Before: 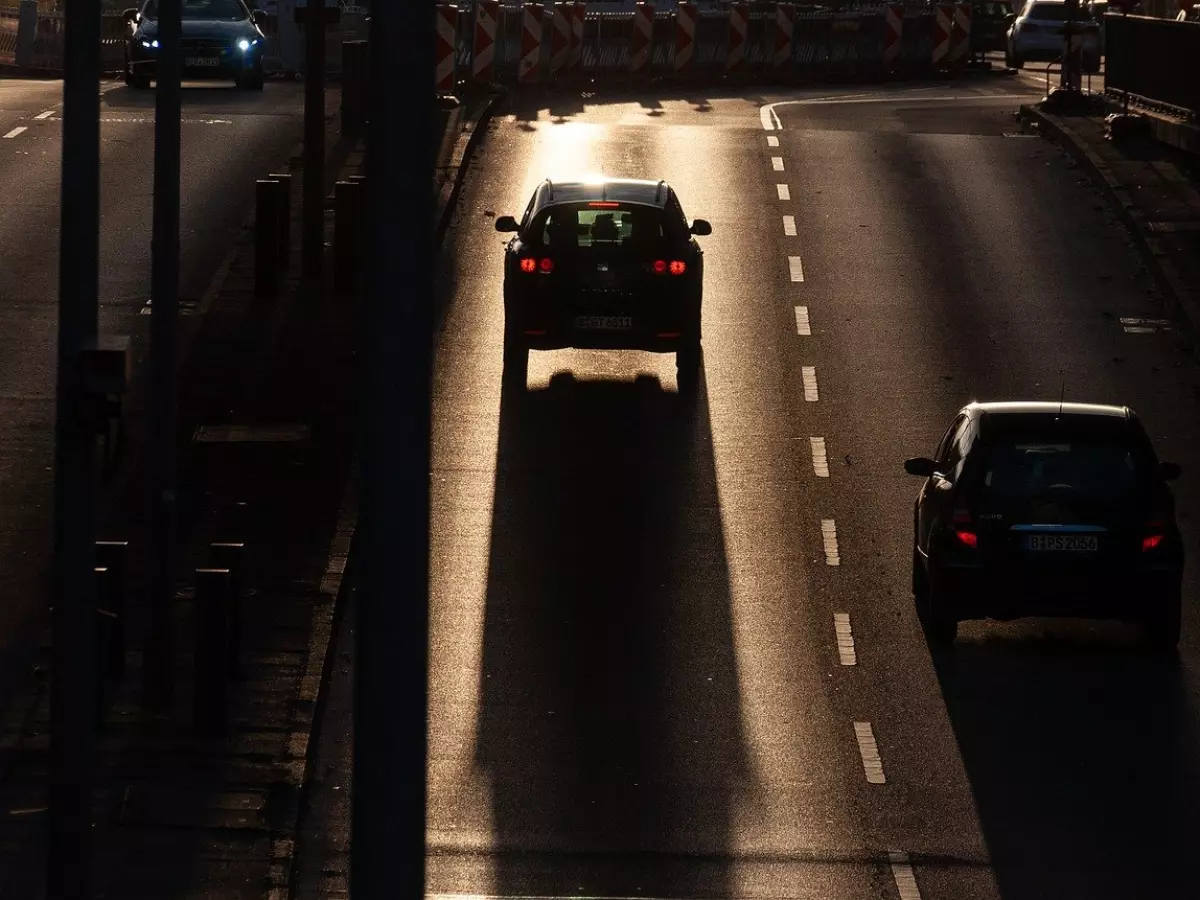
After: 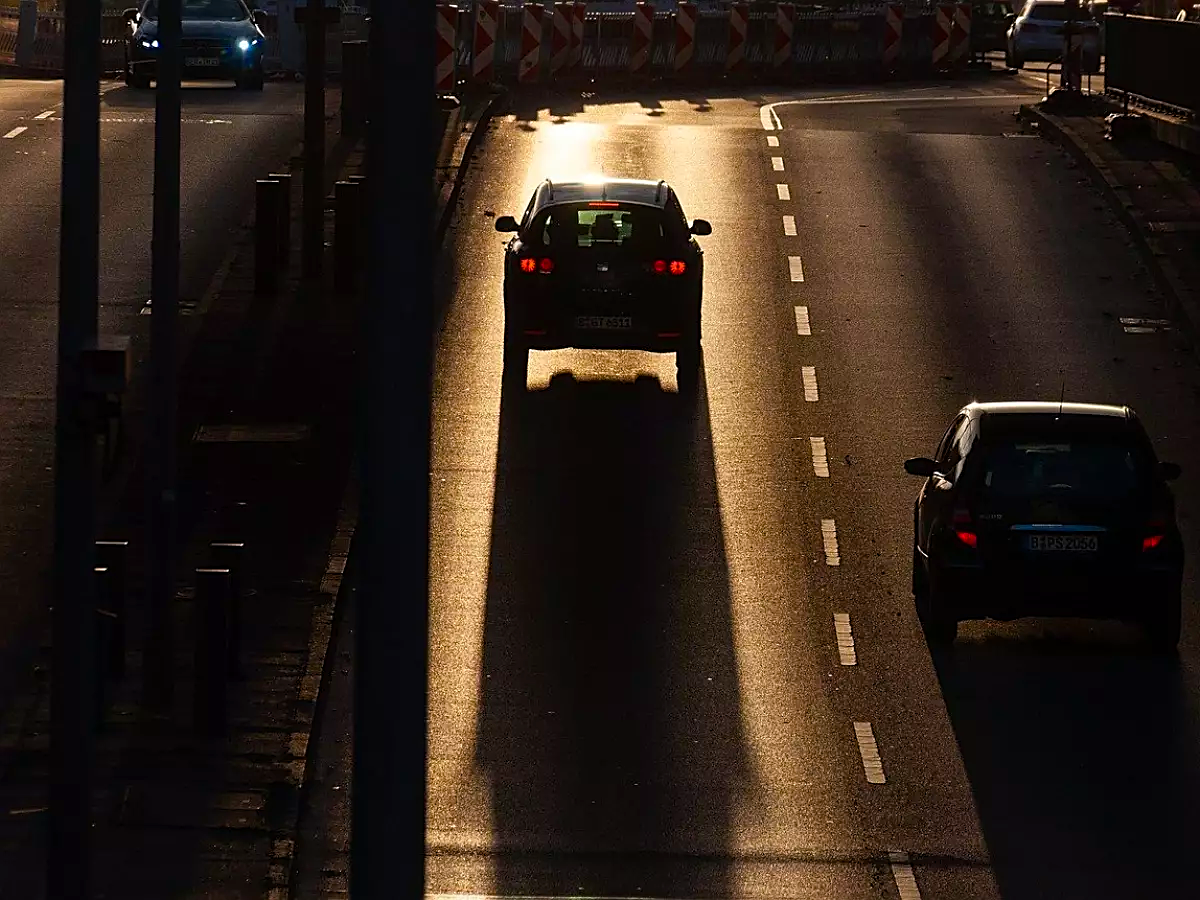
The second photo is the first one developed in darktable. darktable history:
sharpen: on, module defaults
color balance rgb: perceptual saturation grading › global saturation 30%, global vibrance 20%
